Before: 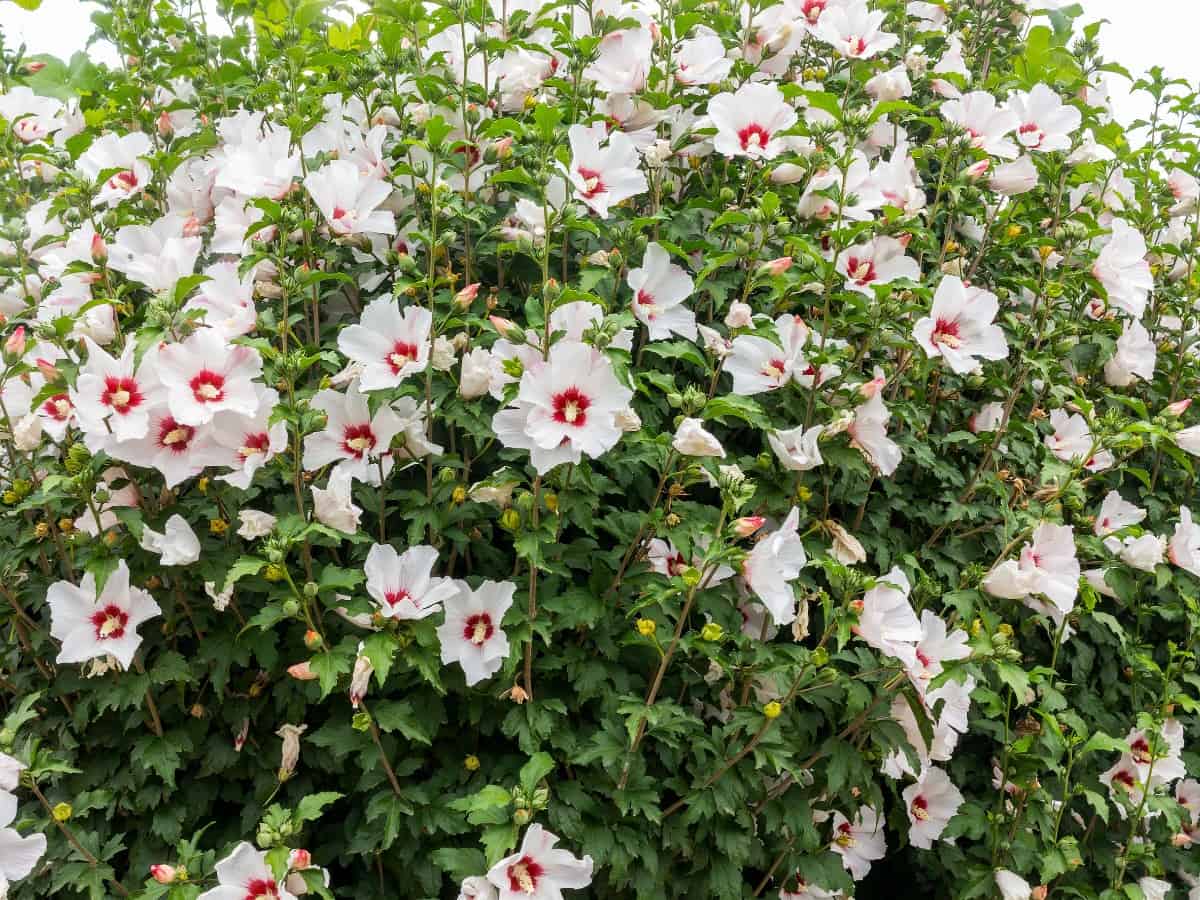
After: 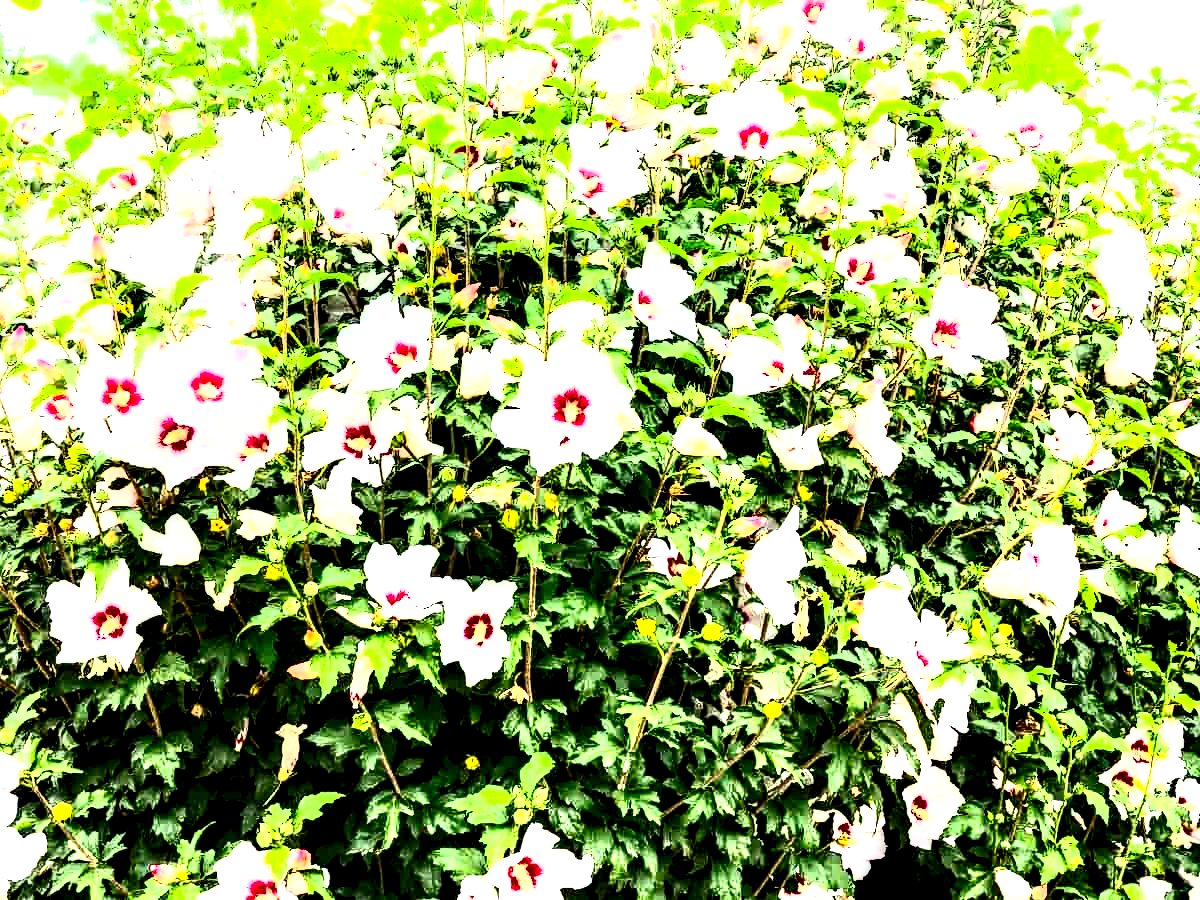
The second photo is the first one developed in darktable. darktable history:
local contrast: shadows 174%, detail 223%
exposure: black level correction 0, exposure 1.012 EV, compensate highlight preservation false
haze removal: compatibility mode true, adaptive false
contrast brightness saturation: contrast 0.823, brightness 0.609, saturation 0.606
